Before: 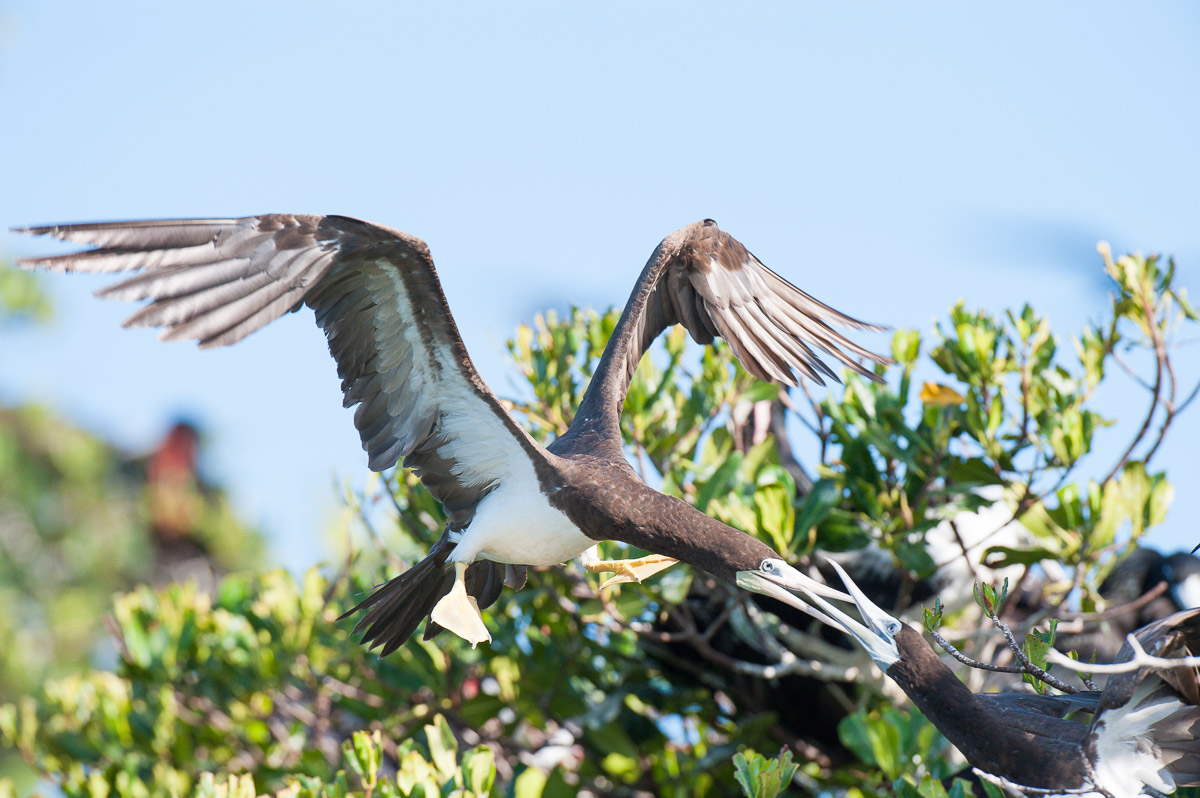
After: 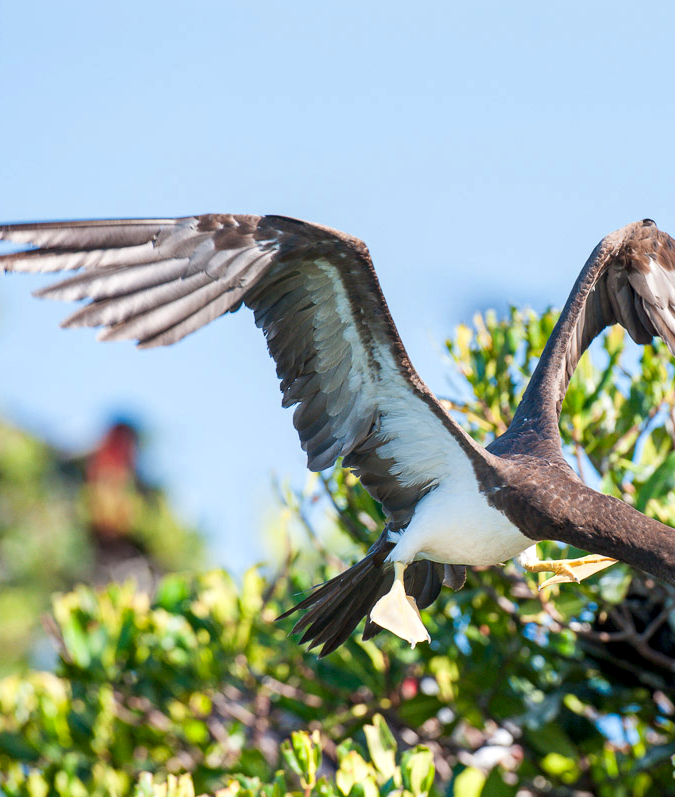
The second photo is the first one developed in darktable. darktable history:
color zones: curves: ch0 [(0, 0.613) (0.01, 0.613) (0.245, 0.448) (0.498, 0.529) (0.642, 0.665) (0.879, 0.777) (0.99, 0.613)]; ch1 [(0, 0) (0.143, 0) (0.286, 0) (0.429, 0) (0.571, 0) (0.714, 0) (0.857, 0)], mix -121.96%
local contrast: highlights 83%, shadows 81%
crop: left 5.114%, right 38.589%
